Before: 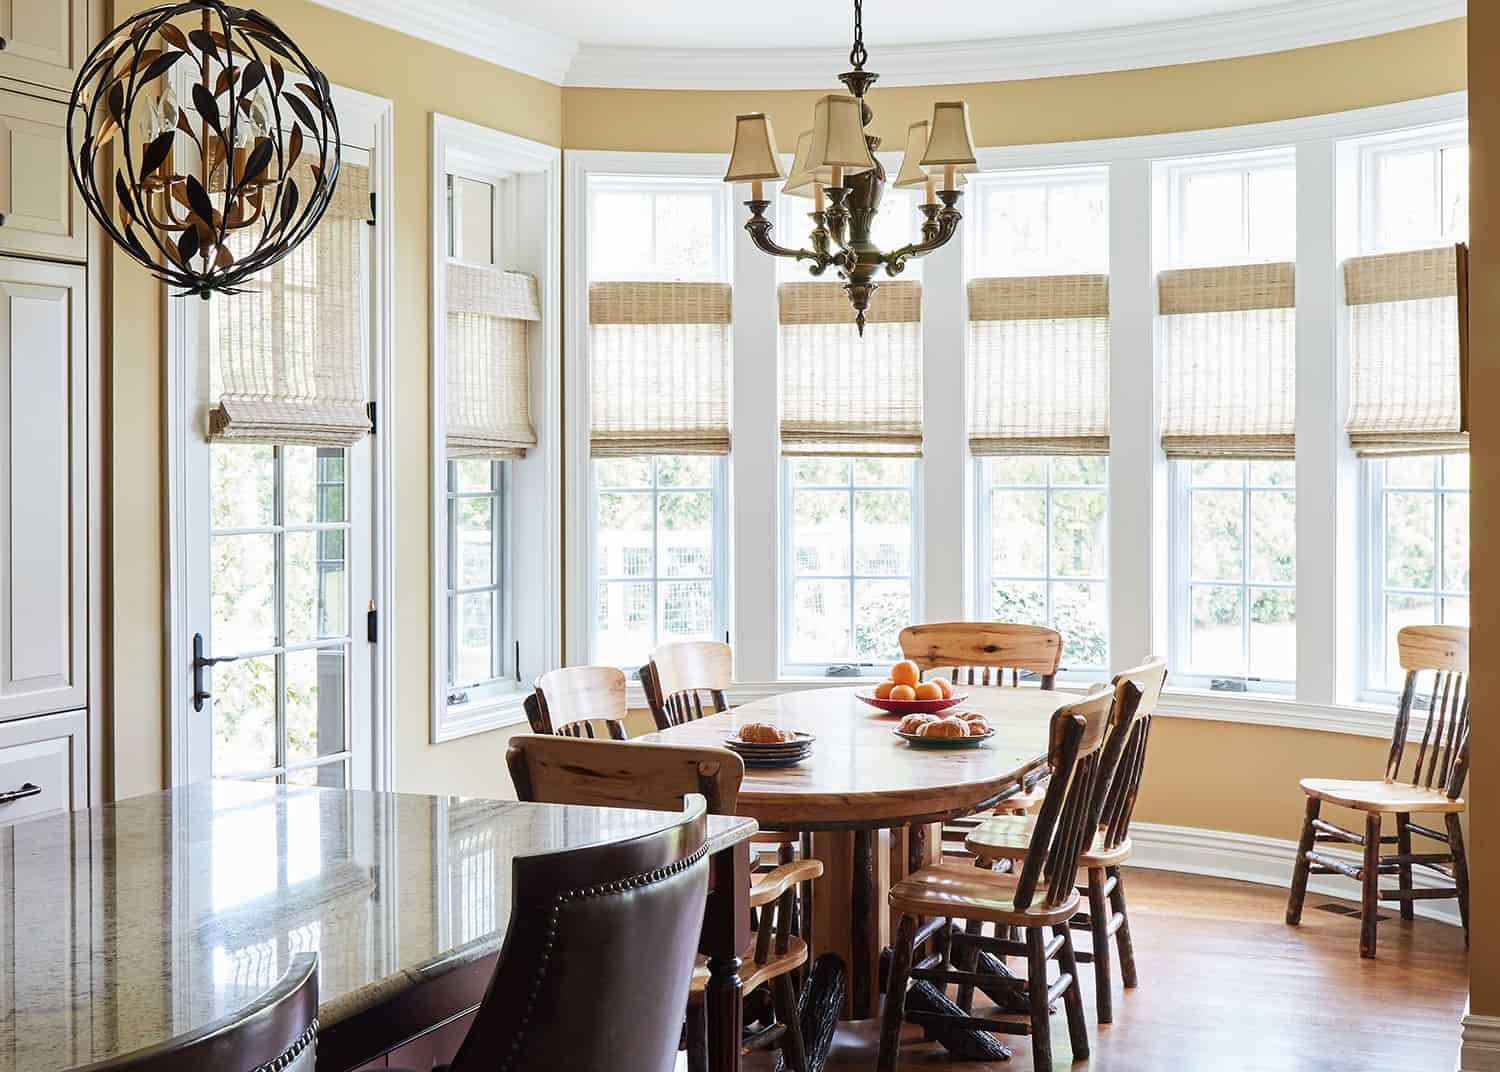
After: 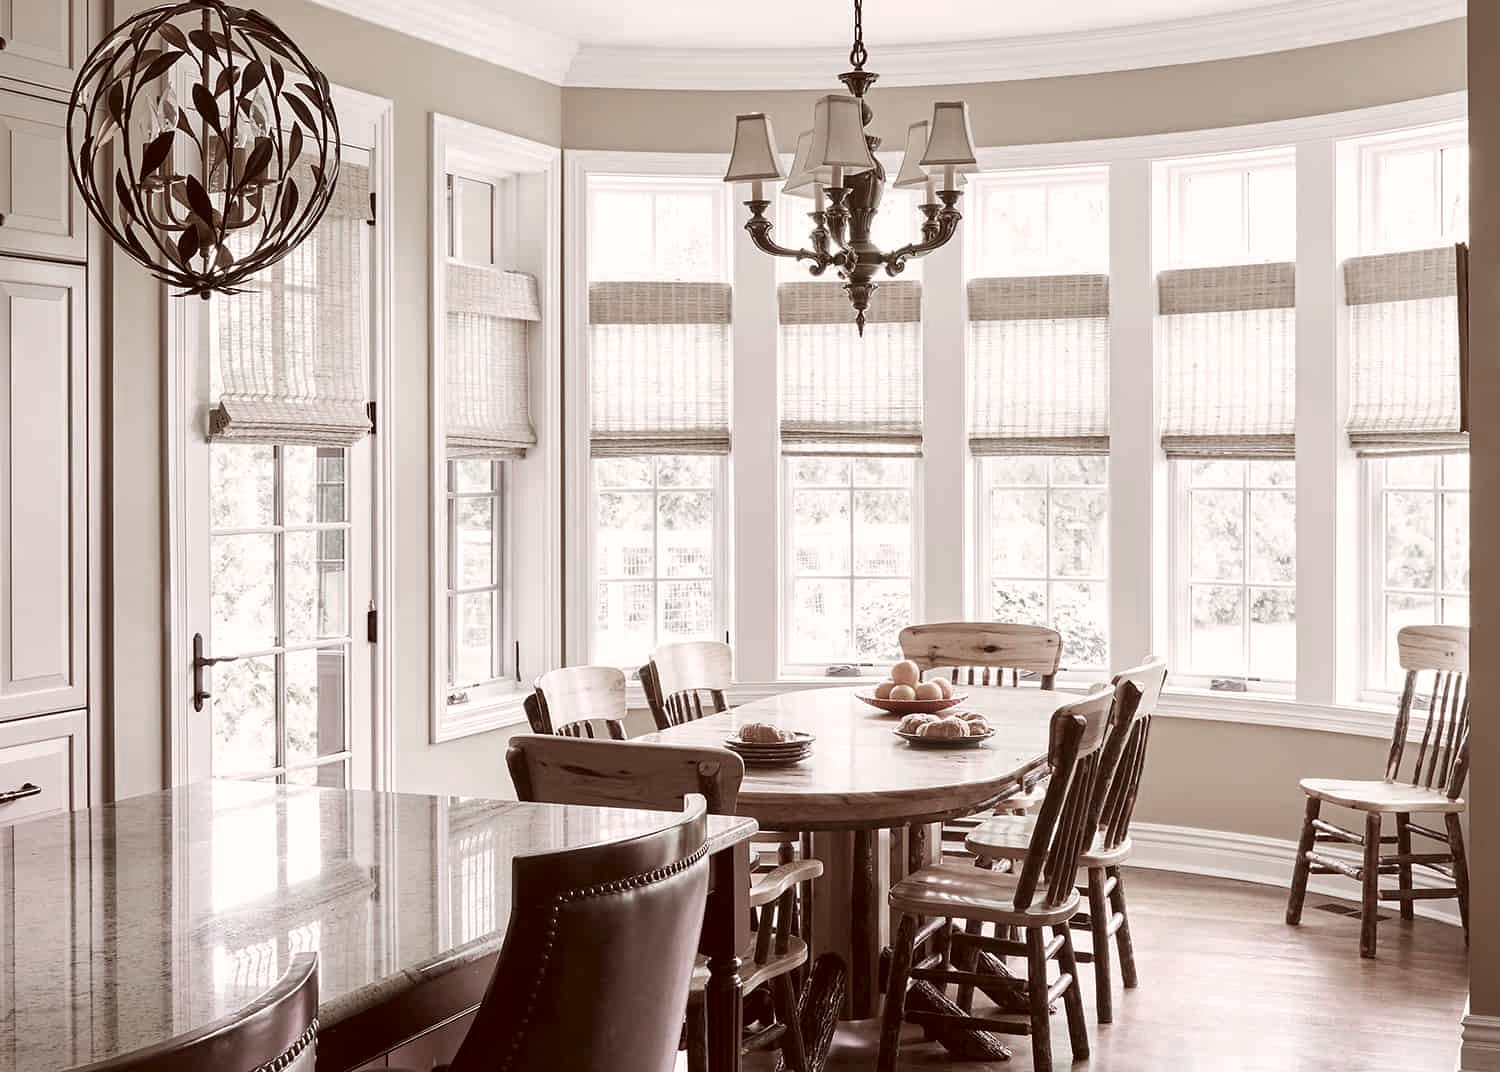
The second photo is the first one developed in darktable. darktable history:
color correction: highlights a* 9.28, highlights b* 8.6, shadows a* 39.85, shadows b* 39.76, saturation 0.811
color zones: curves: ch0 [(0, 0.613) (0.01, 0.613) (0.245, 0.448) (0.498, 0.529) (0.642, 0.665) (0.879, 0.777) (0.99, 0.613)]; ch1 [(0, 0.272) (0.219, 0.127) (0.724, 0.346)]
